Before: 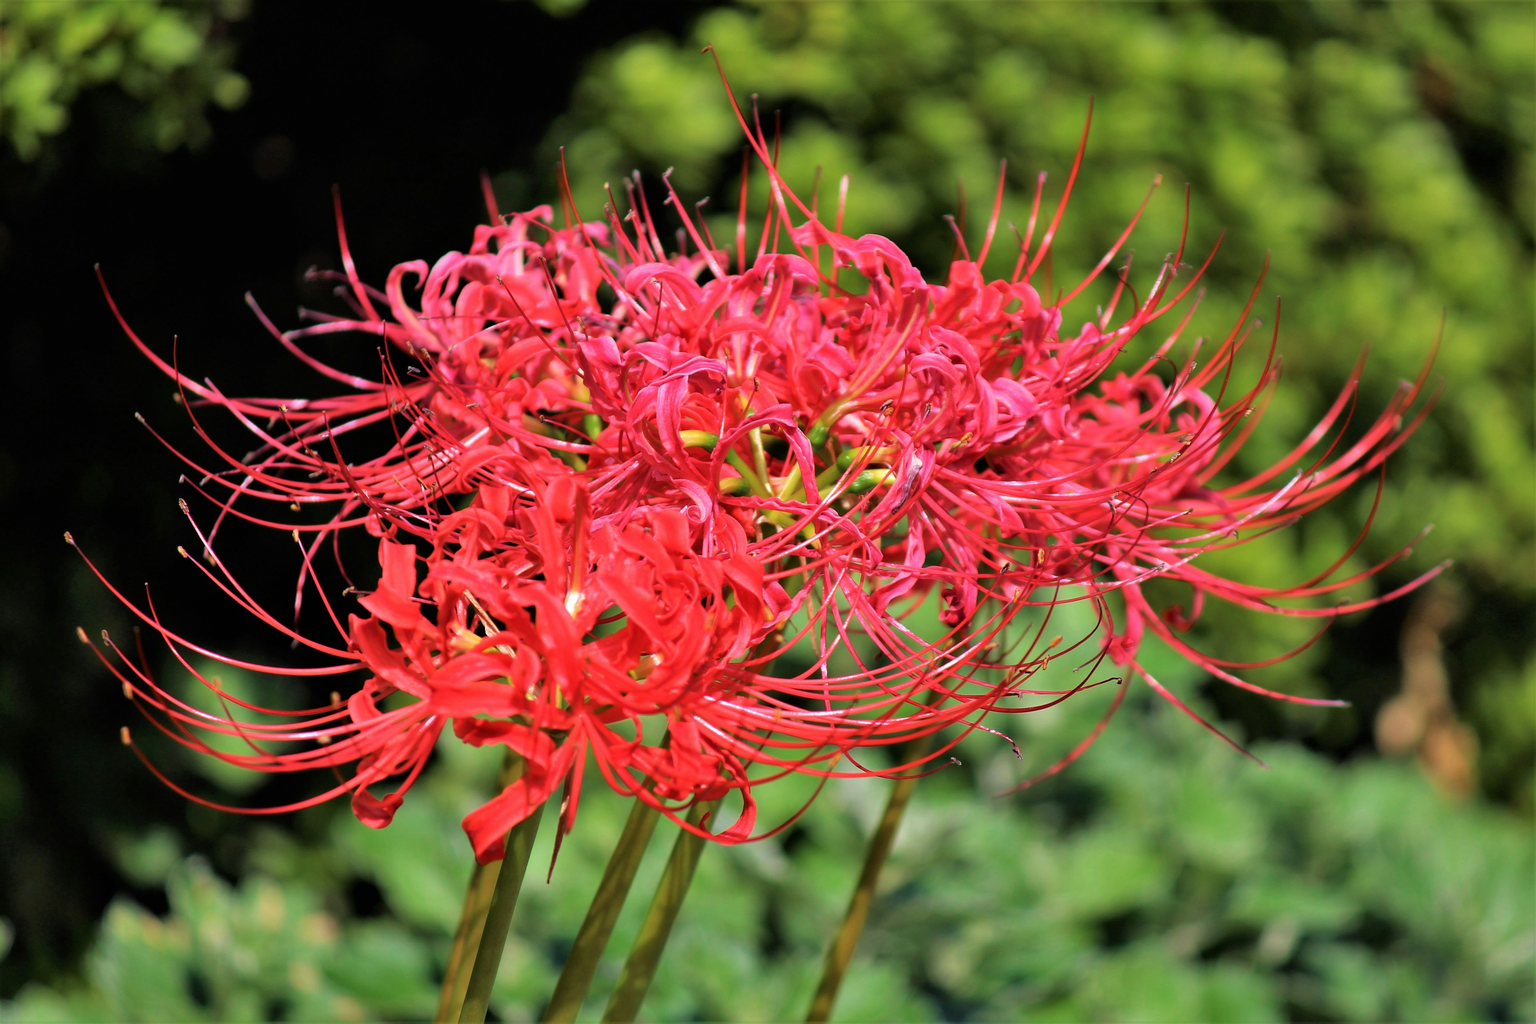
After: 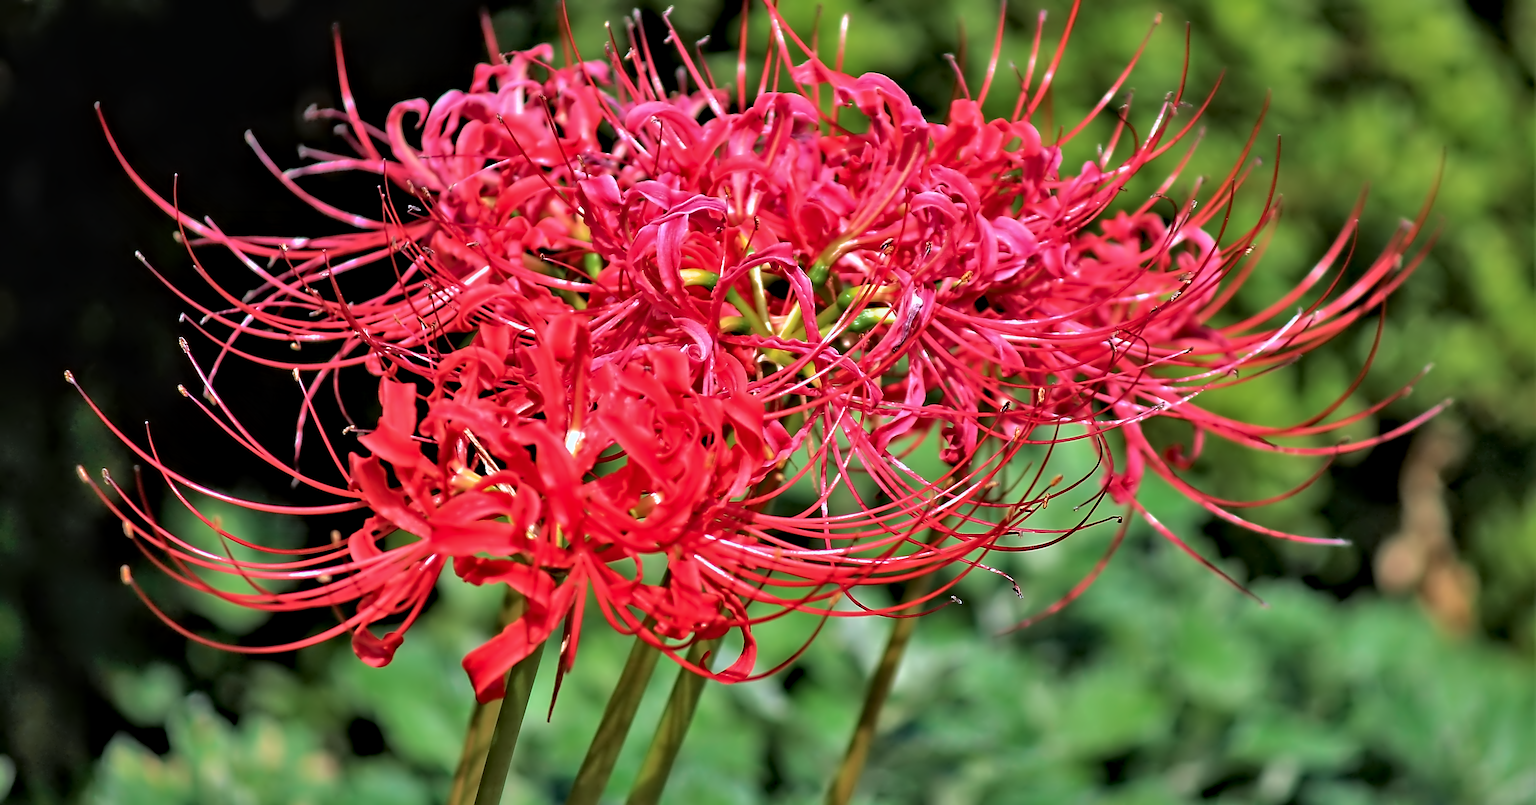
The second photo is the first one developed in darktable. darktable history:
color zones: curves: ch0 [(0, 0.444) (0.143, 0.442) (0.286, 0.441) (0.429, 0.441) (0.571, 0.441) (0.714, 0.441) (0.857, 0.442) (1, 0.444)]
exposure: exposure 0.298 EV, compensate highlight preservation false
crop and rotate: top 15.804%, bottom 5.535%
contrast equalizer: octaves 7, y [[0.5, 0.542, 0.583, 0.625, 0.667, 0.708], [0.5 ×6], [0.5 ×6], [0, 0.033, 0.067, 0.1, 0.133, 0.167], [0, 0.05, 0.1, 0.15, 0.2, 0.25]]
shadows and highlights: on, module defaults
color correction: highlights a* -4.02, highlights b* -10.77
sharpen: on, module defaults
